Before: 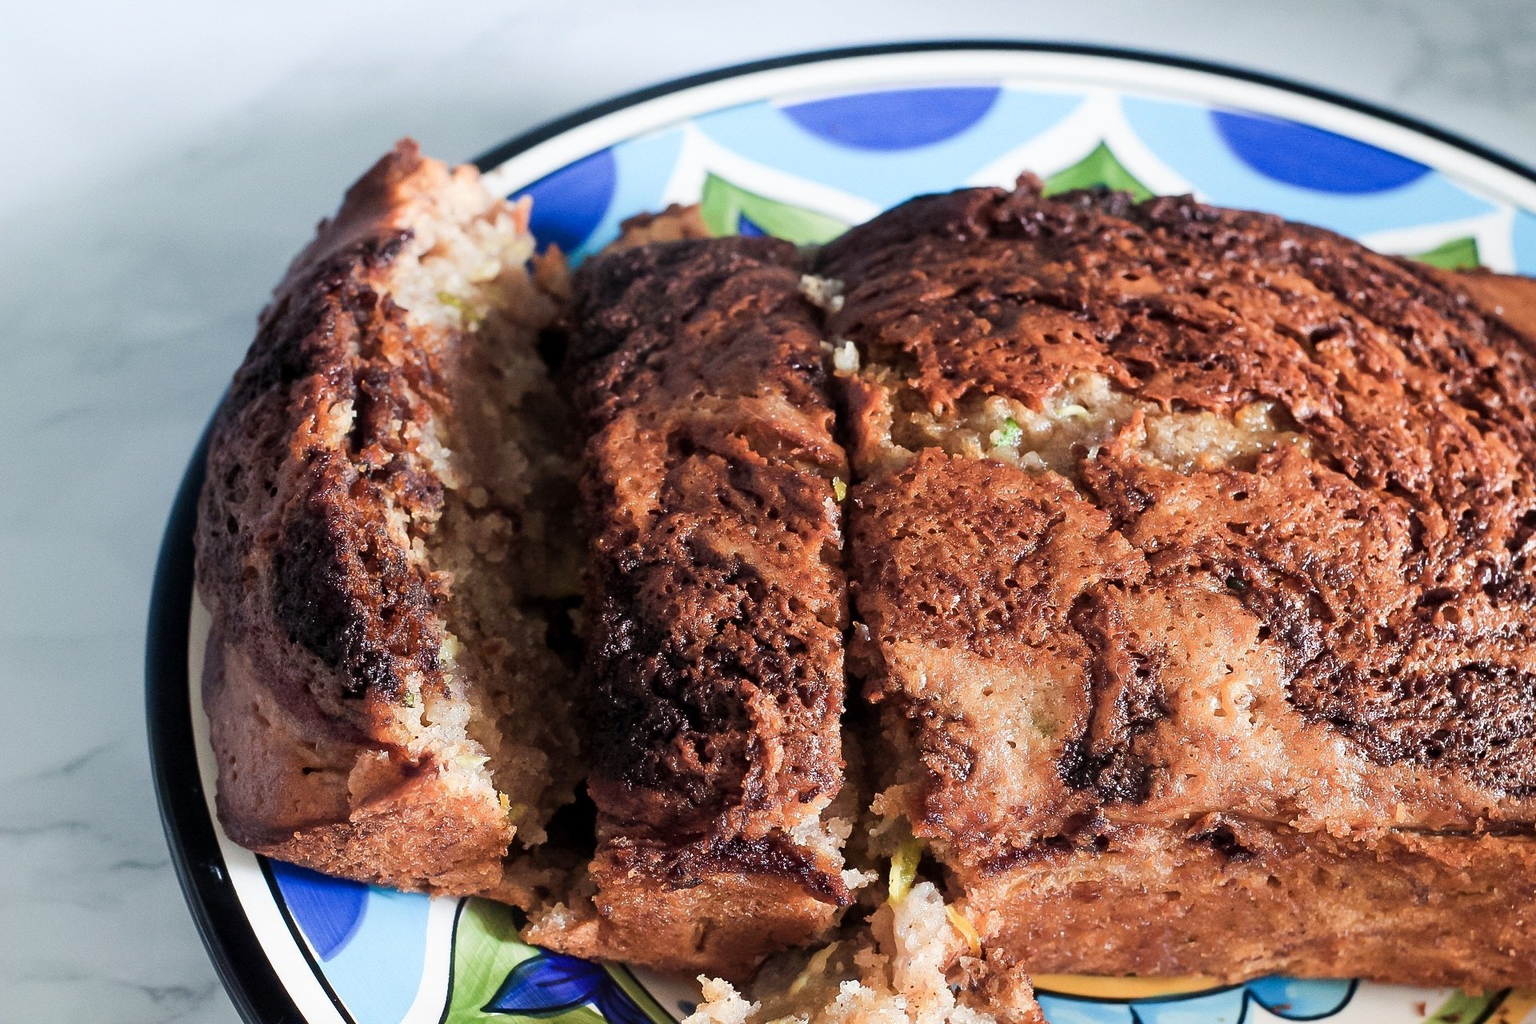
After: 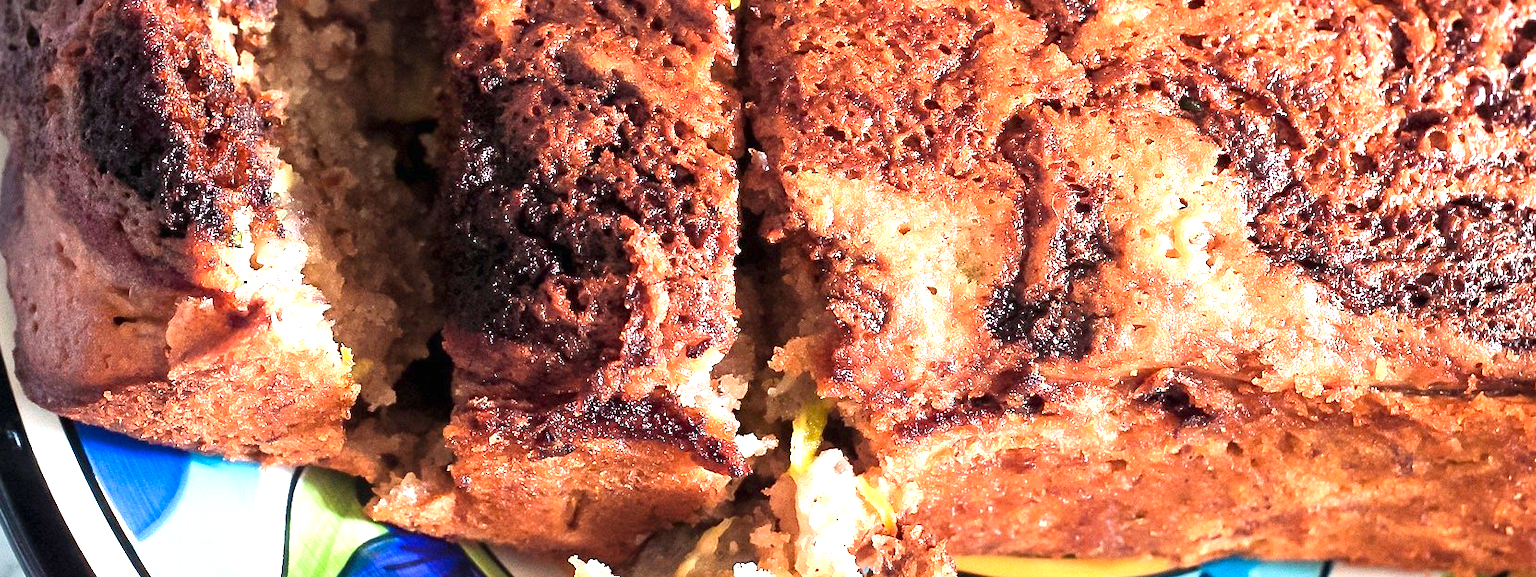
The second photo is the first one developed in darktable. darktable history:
crop and rotate: left 13.306%, top 48.129%, bottom 2.928%
color zones: curves: ch0 [(0, 0.5) (0.143, 0.5) (0.286, 0.5) (0.429, 0.5) (0.571, 0.5) (0.714, 0.476) (0.857, 0.5) (1, 0.5)]; ch2 [(0, 0.5) (0.143, 0.5) (0.286, 0.5) (0.429, 0.5) (0.571, 0.5) (0.714, 0.487) (0.857, 0.5) (1, 0.5)]
exposure: black level correction 0, exposure 1.1 EV, compensate highlight preservation false
